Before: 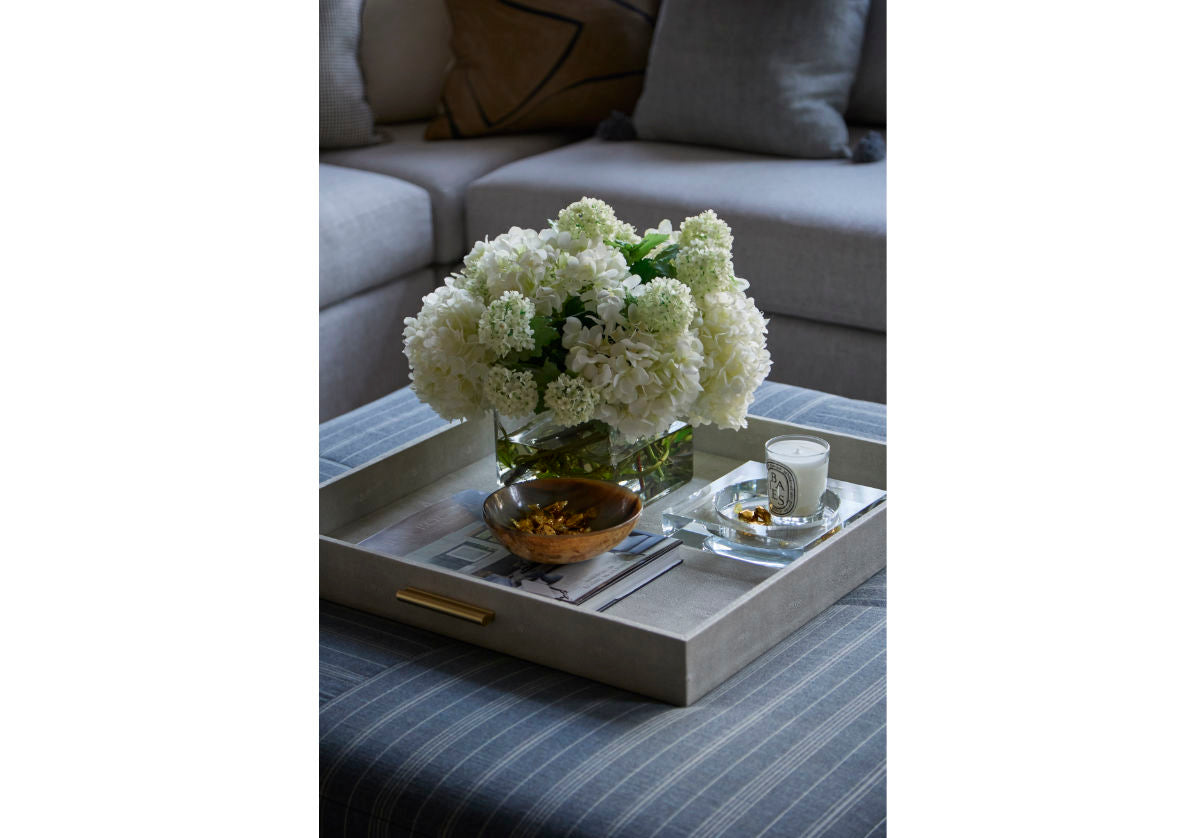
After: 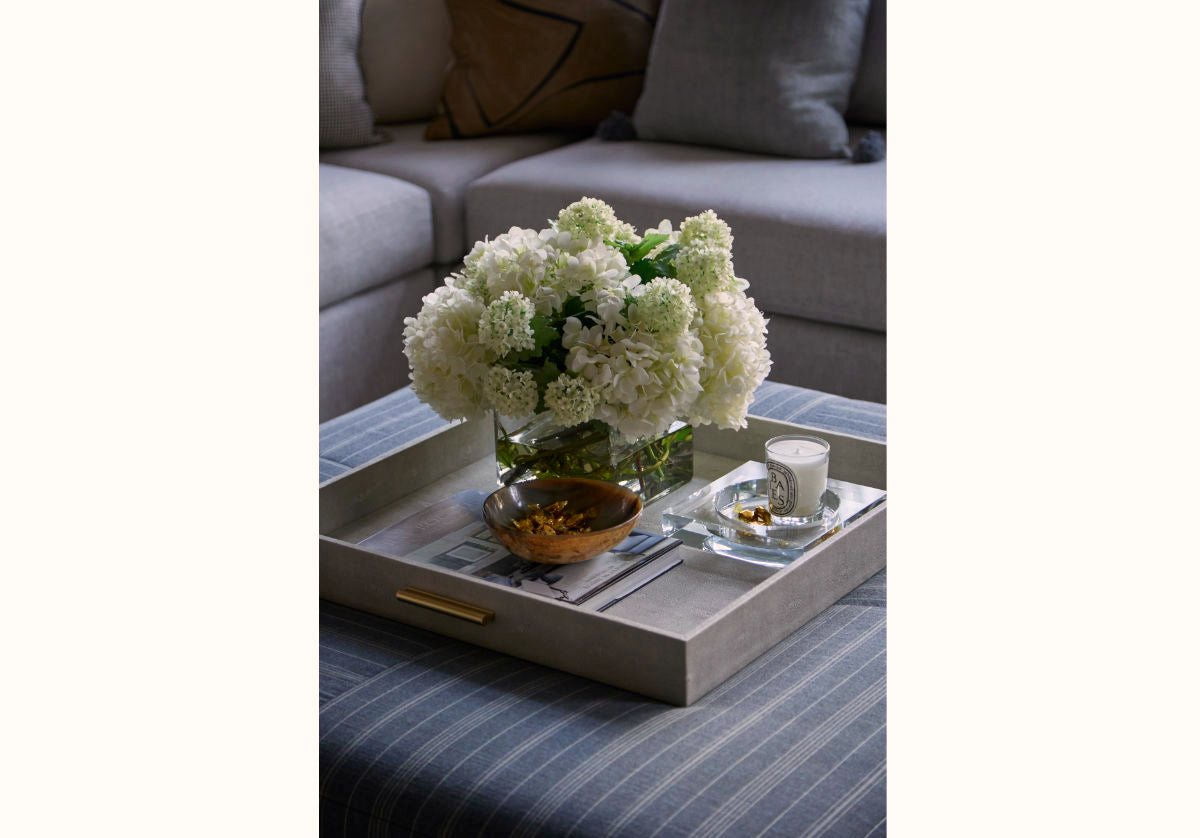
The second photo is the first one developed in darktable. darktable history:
exposure: compensate exposure bias true, compensate highlight preservation false
color correction: highlights a* 5.75, highlights b* 4.83
